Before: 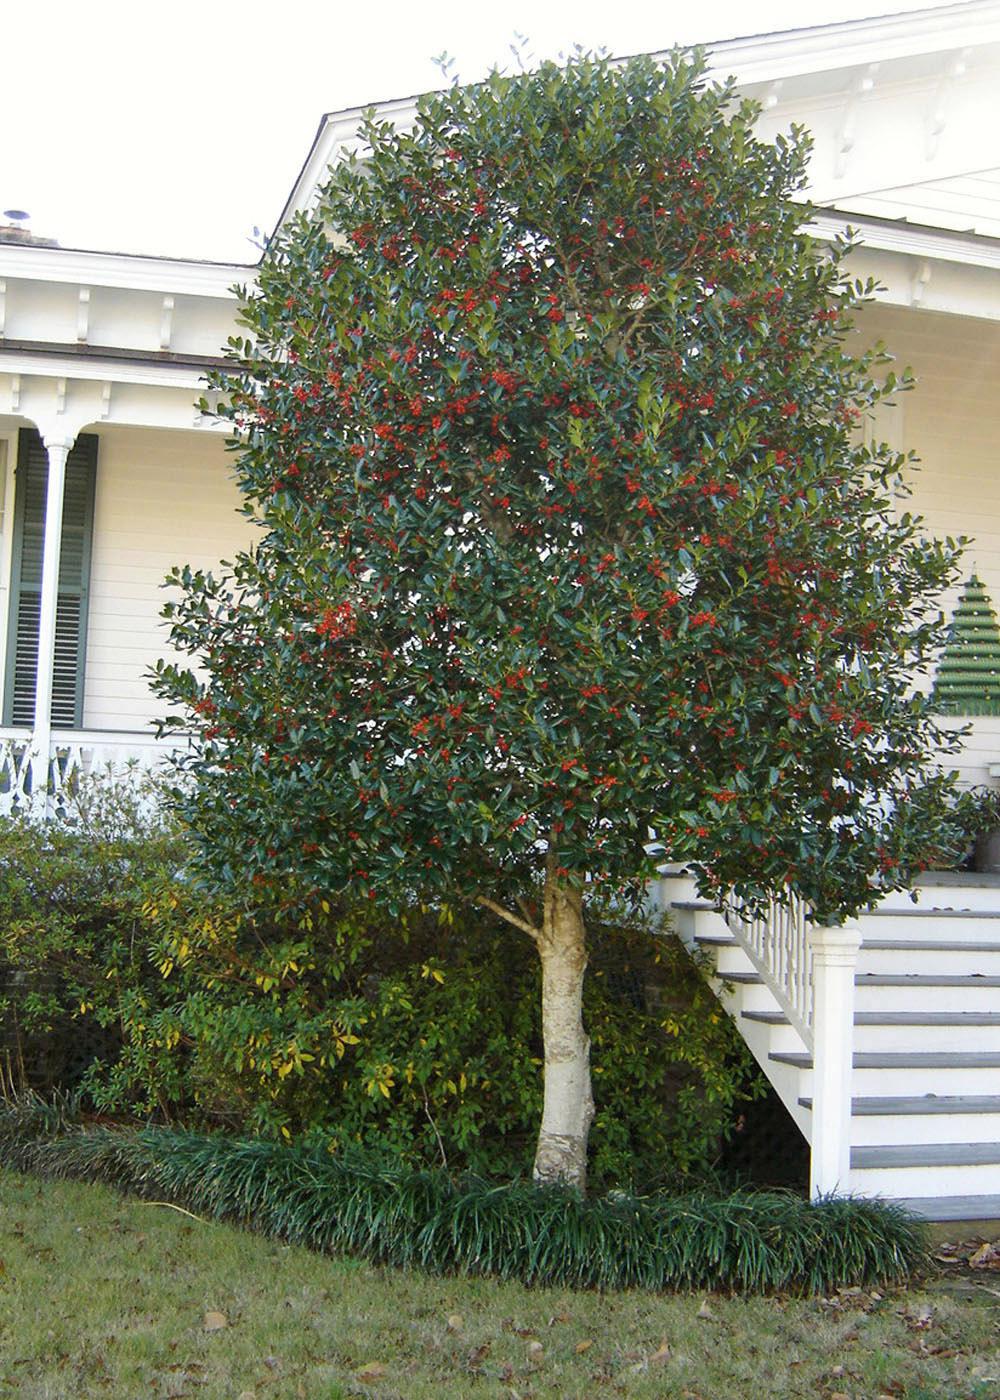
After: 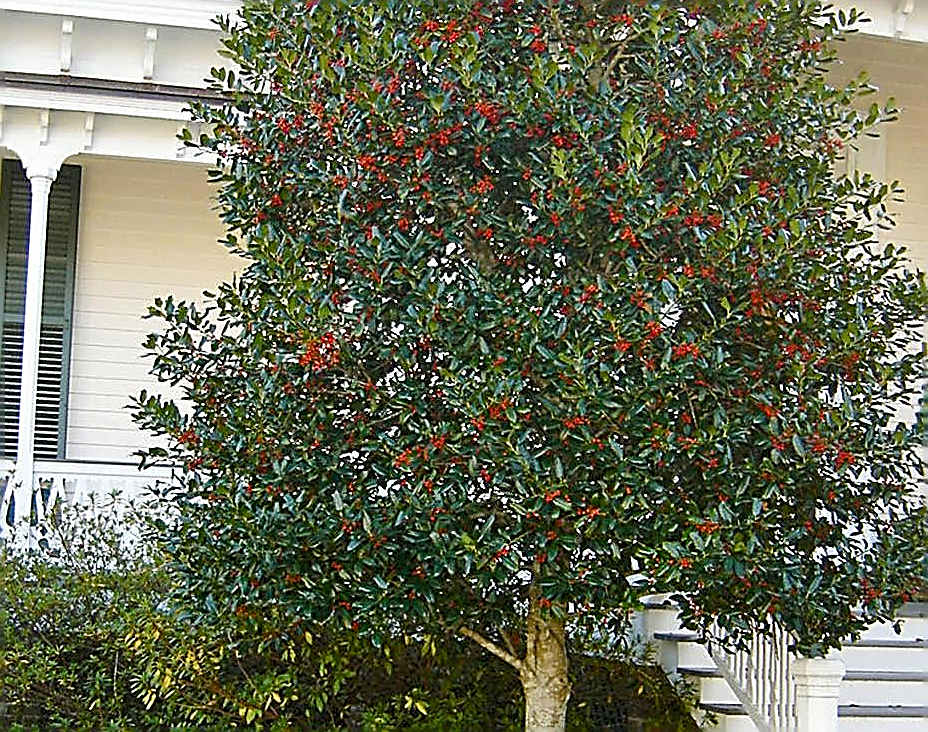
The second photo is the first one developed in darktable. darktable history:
sharpen: amount 2
crop: left 1.744%, top 19.225%, right 5.069%, bottom 28.357%
tone equalizer: on, module defaults
color balance rgb: perceptual saturation grading › global saturation 20%, perceptual saturation grading › highlights -25%, perceptual saturation grading › shadows 25%
